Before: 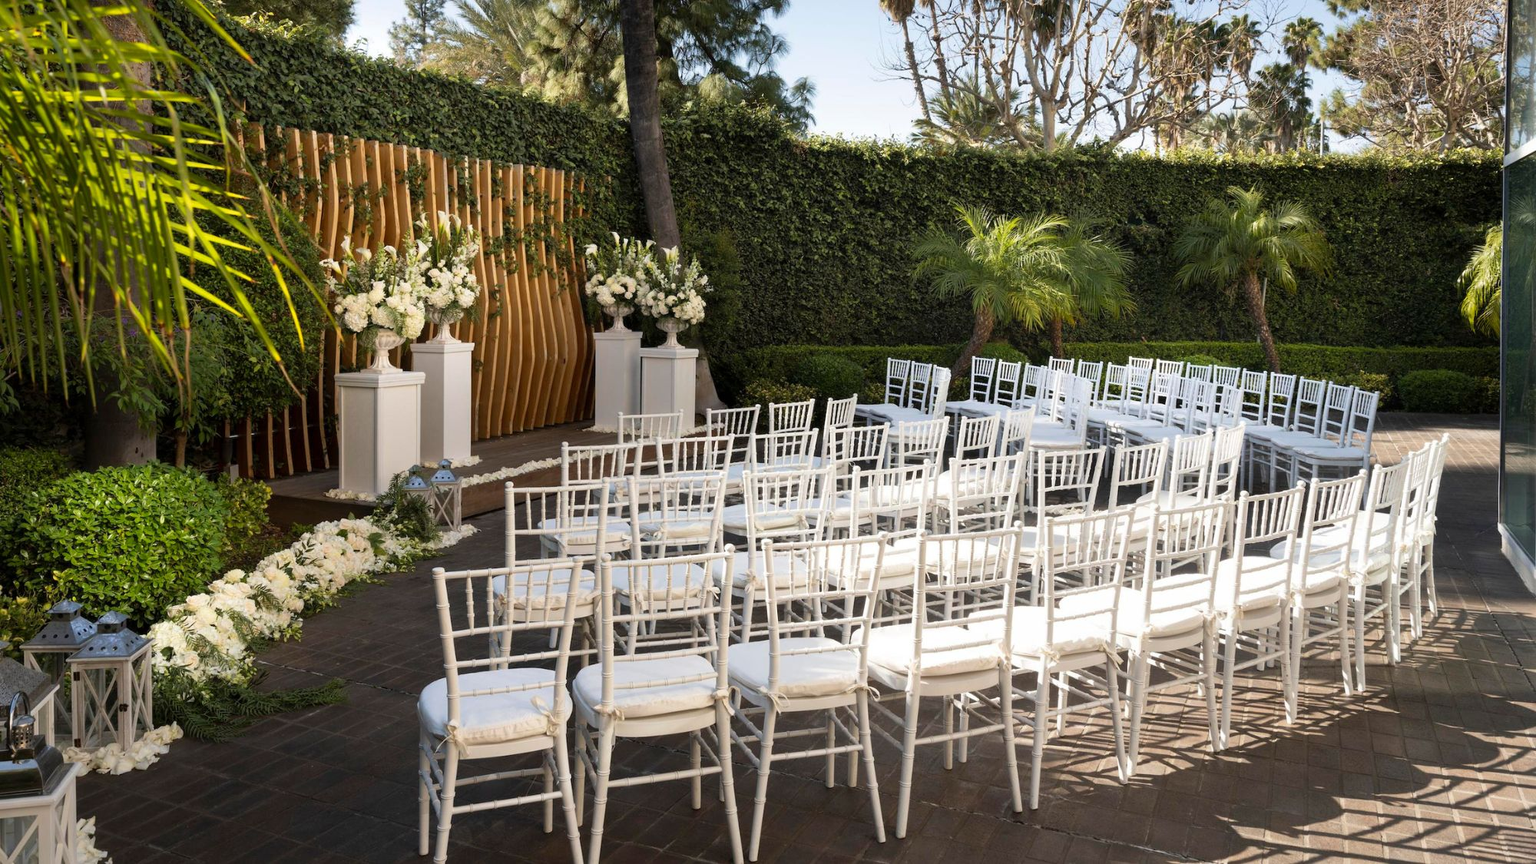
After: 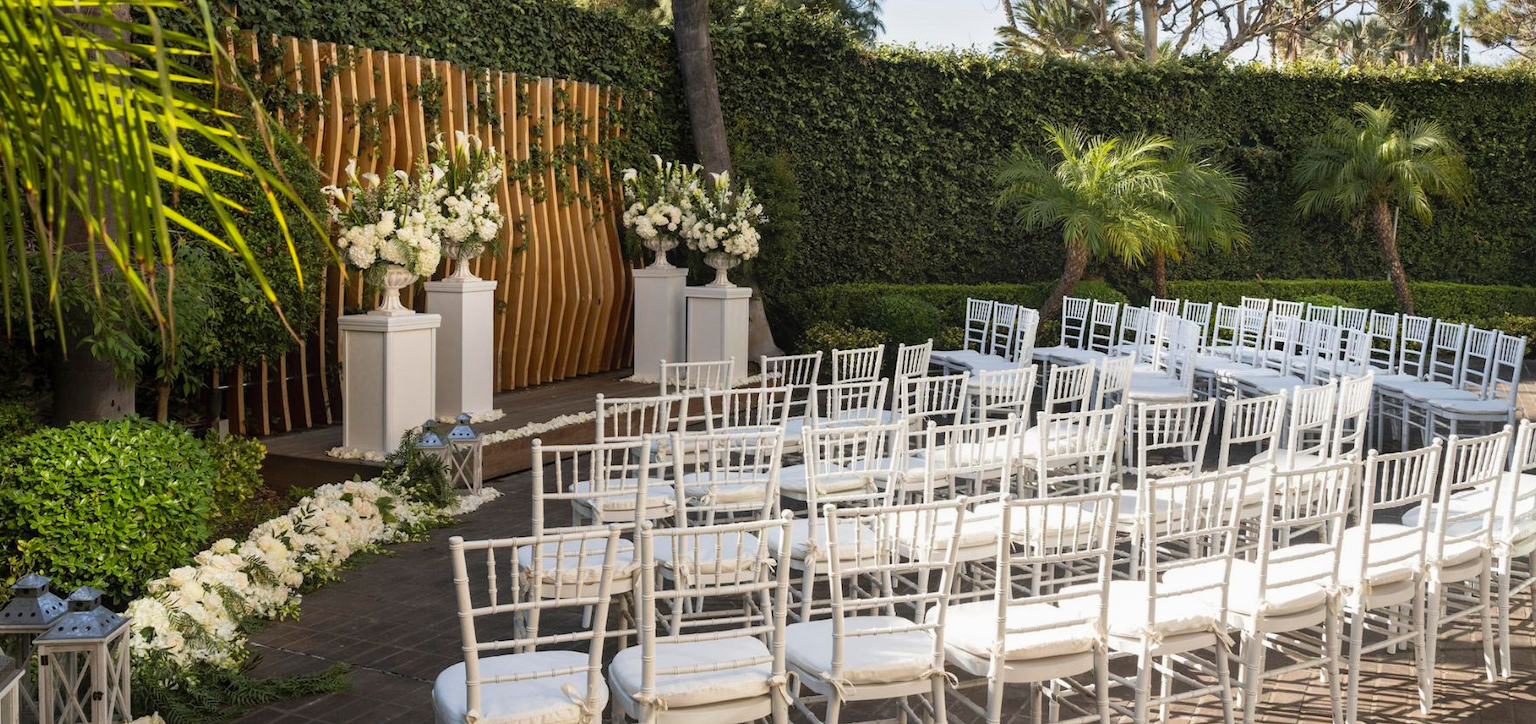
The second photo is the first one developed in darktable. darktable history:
crop and rotate: left 2.467%, top 11.165%, right 9.603%, bottom 15.091%
local contrast: detail 110%
